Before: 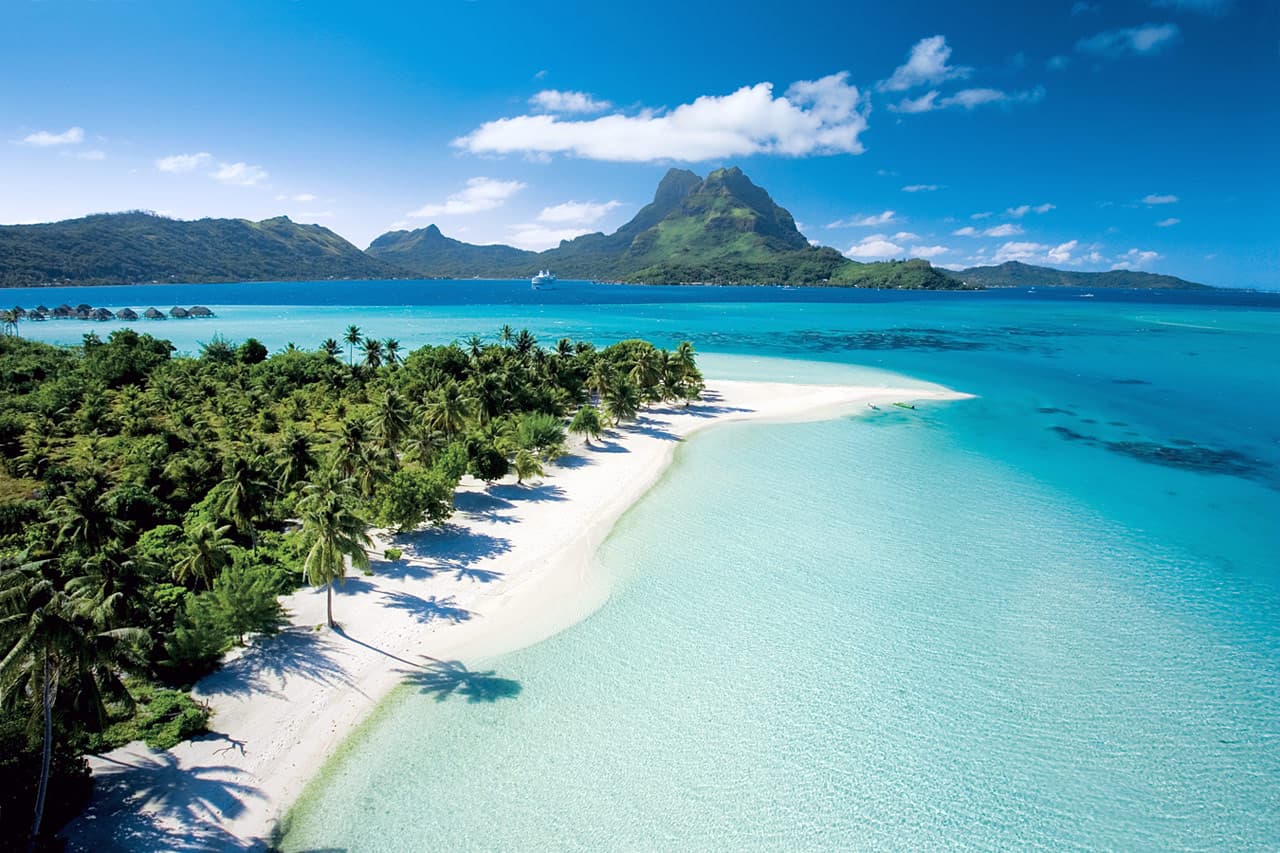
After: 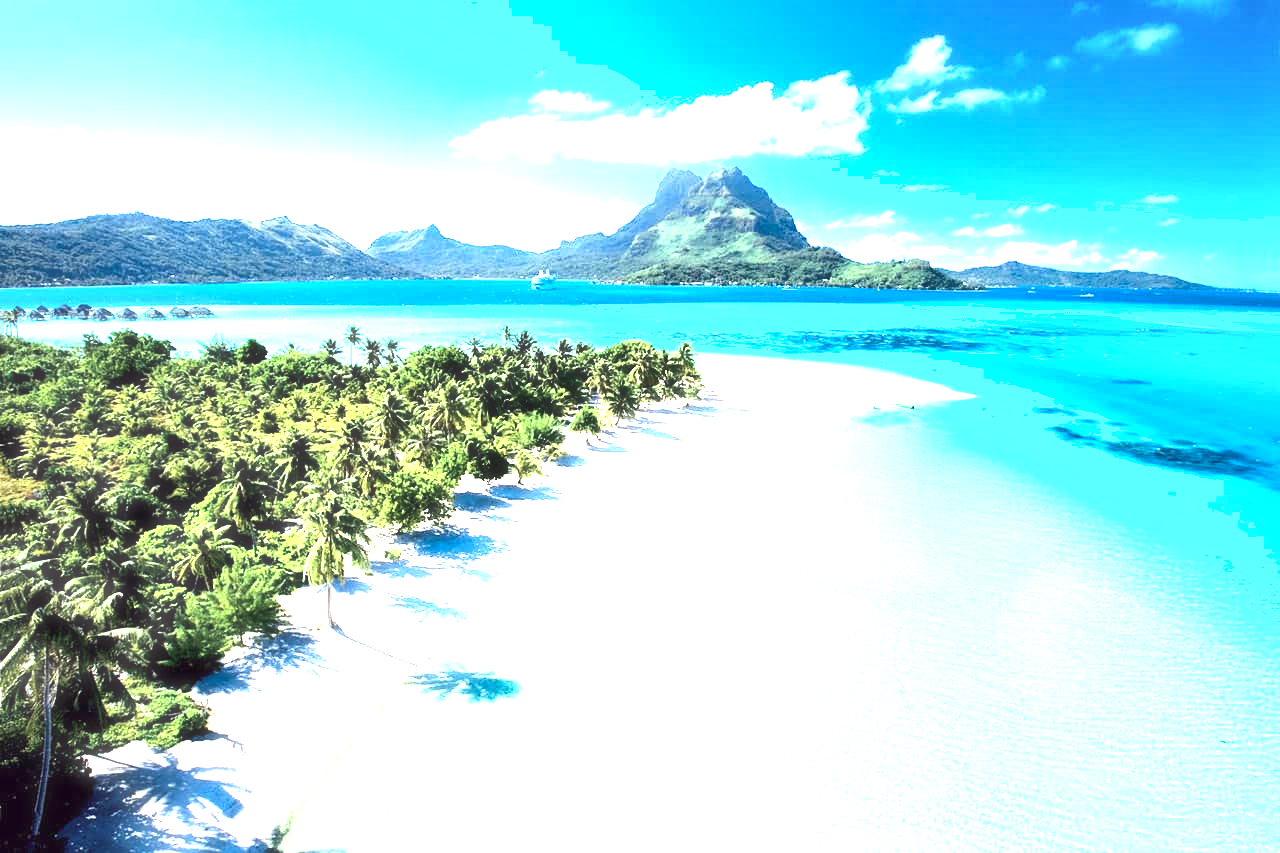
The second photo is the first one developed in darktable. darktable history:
shadows and highlights: shadows 37.27, highlights -28.18, soften with gaussian
exposure: black level correction 0, exposure 2.088 EV, compensate exposure bias true, compensate highlight preservation false
haze removal: strength -0.1, adaptive false
